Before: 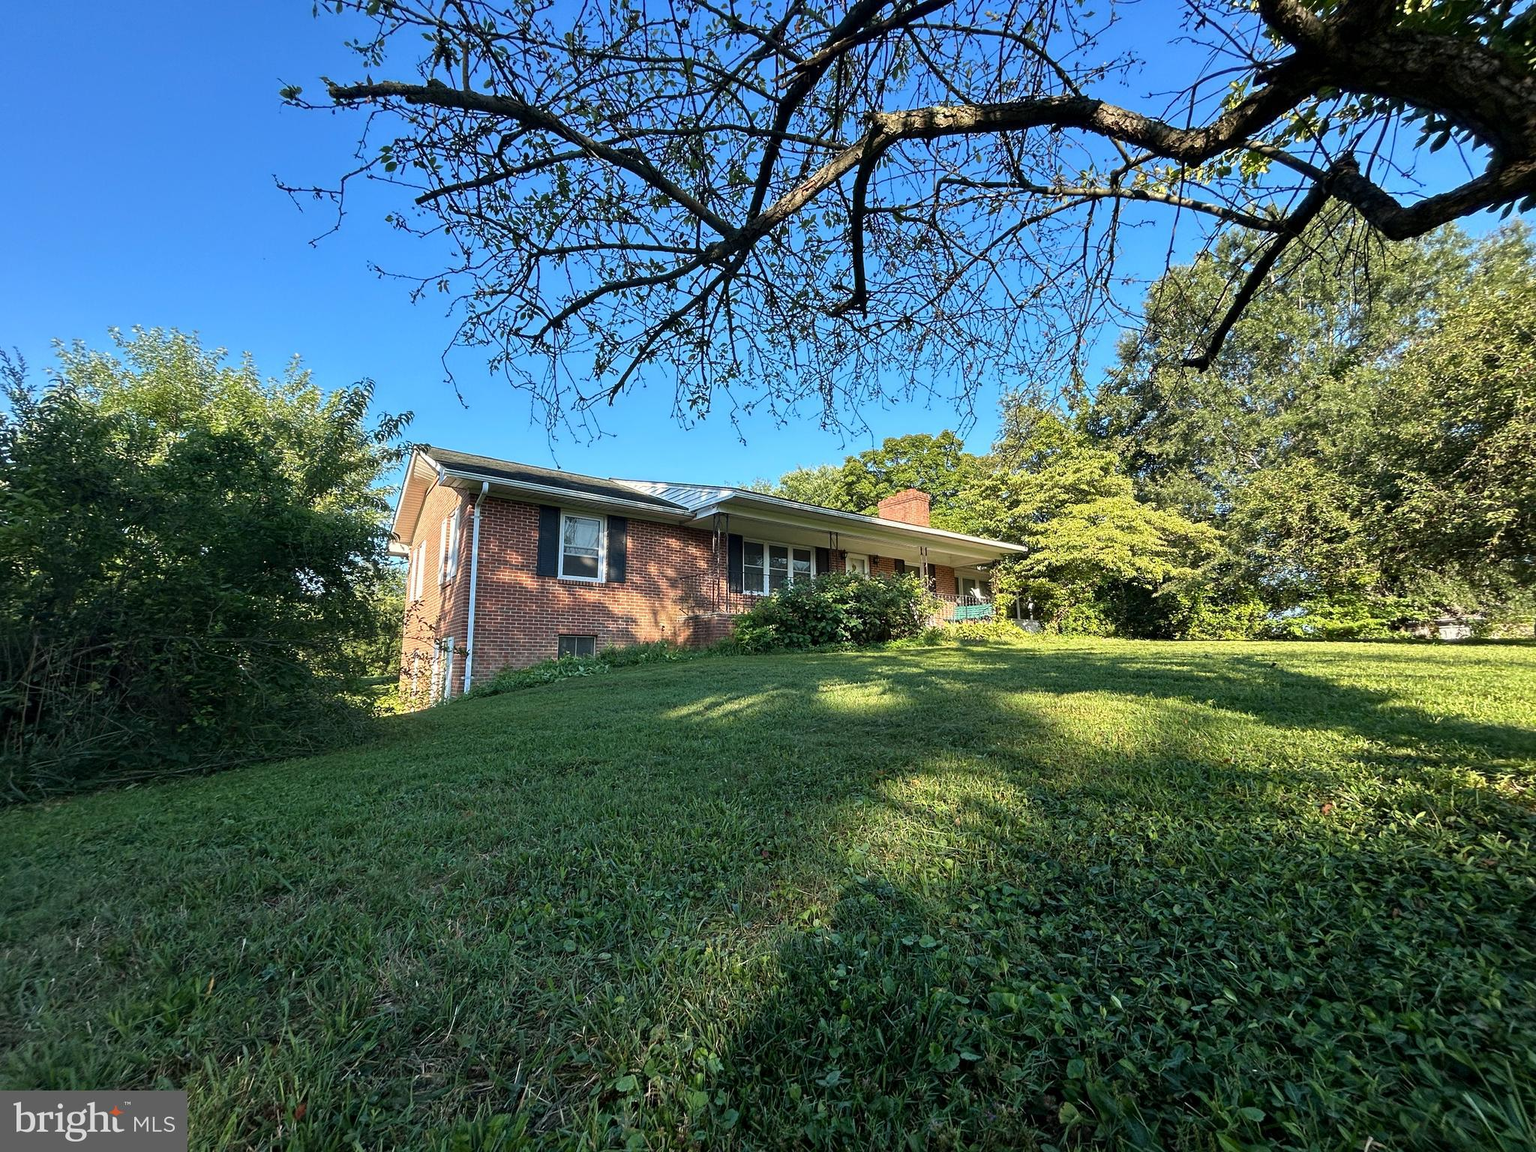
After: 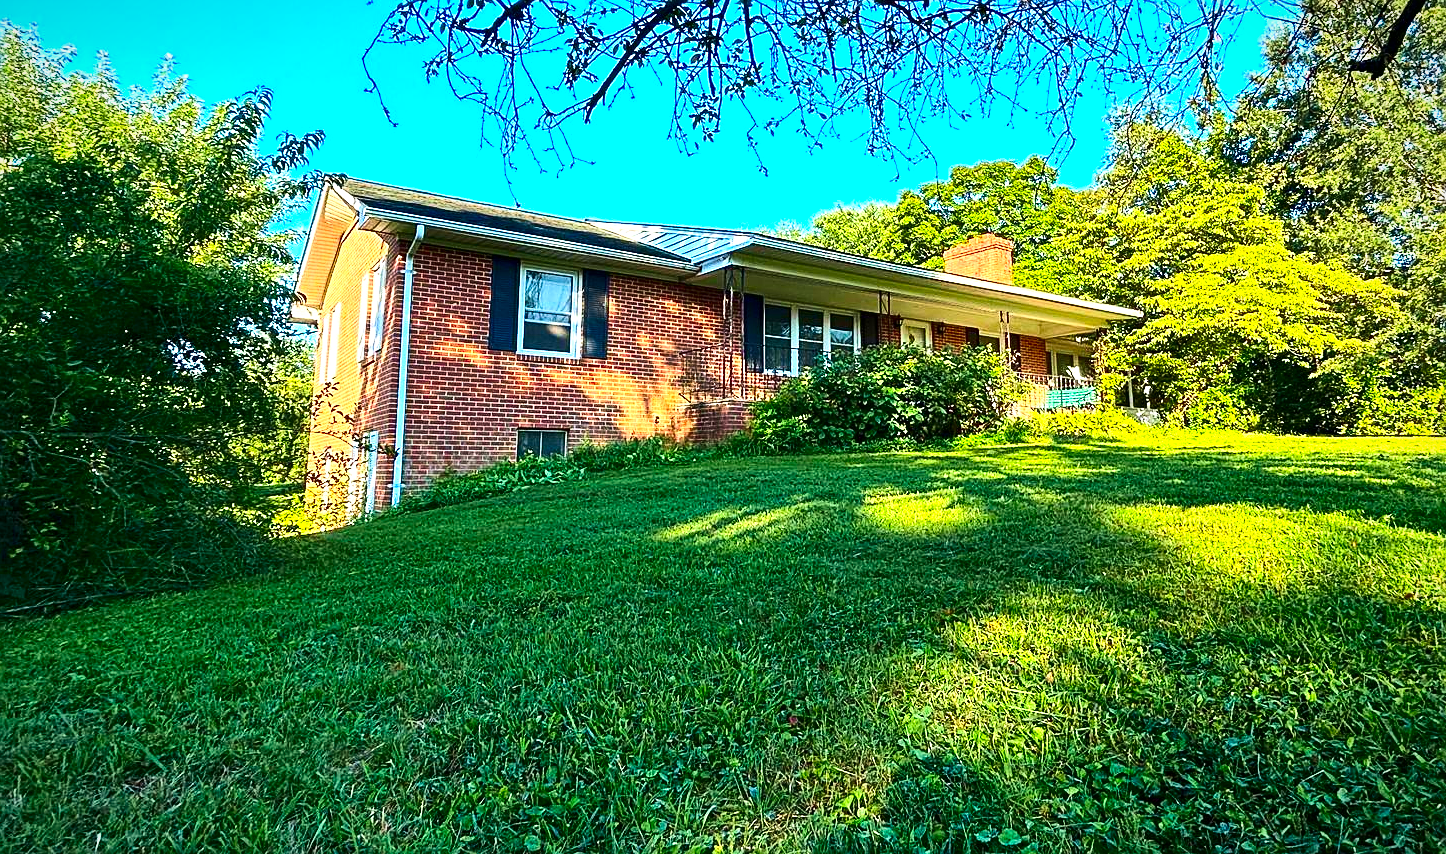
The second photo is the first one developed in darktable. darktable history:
sharpen: on, module defaults
exposure: exposure 0.646 EV, compensate highlight preservation false
crop: left 11.085%, top 27.267%, right 18.289%, bottom 17.076%
contrast brightness saturation: contrast 0.258, brightness 0.012, saturation 0.886
shadows and highlights: shadows 36.38, highlights -26.63, soften with gaussian
velvia: on, module defaults
vignetting: fall-off start 85.66%, fall-off radius 80.85%, brightness -0.409, saturation -0.295, width/height ratio 1.213
